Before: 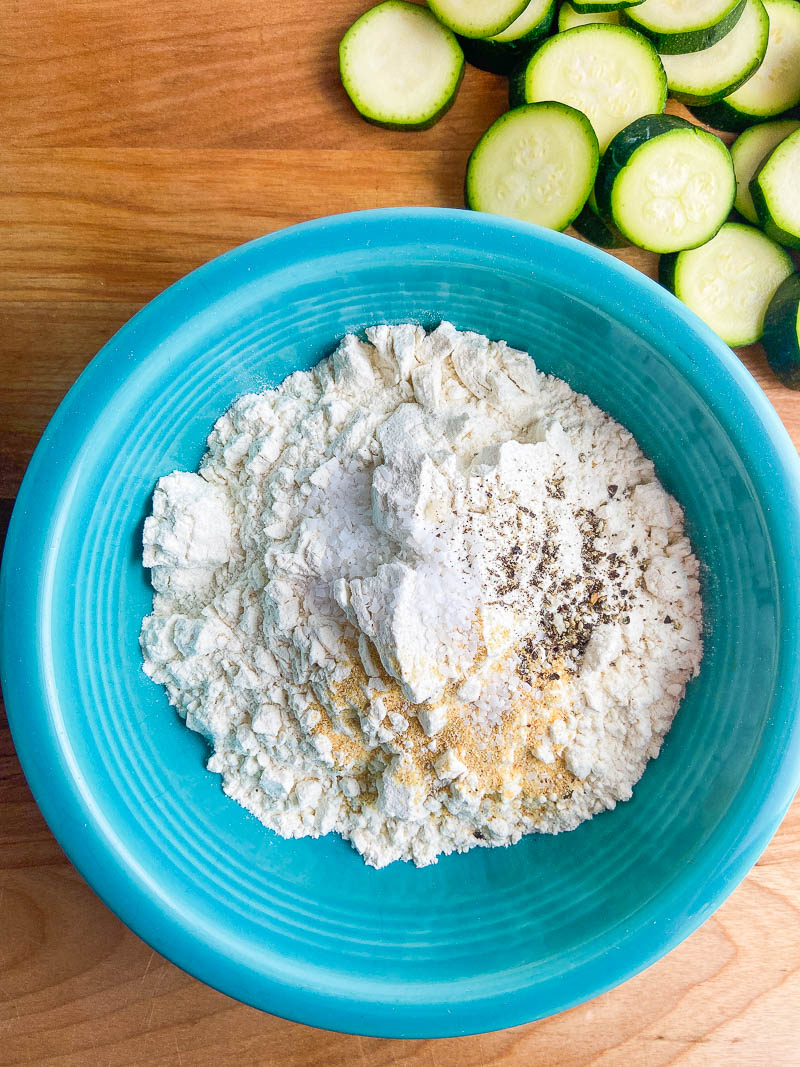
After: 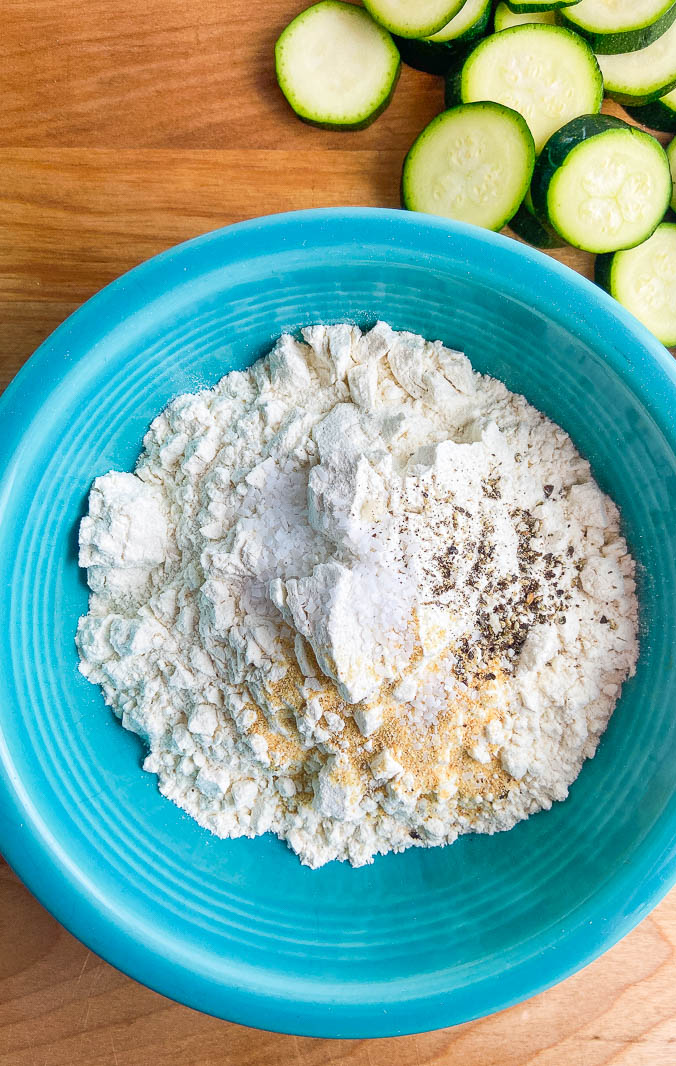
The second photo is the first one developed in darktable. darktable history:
crop: left 8.052%, right 7.402%
